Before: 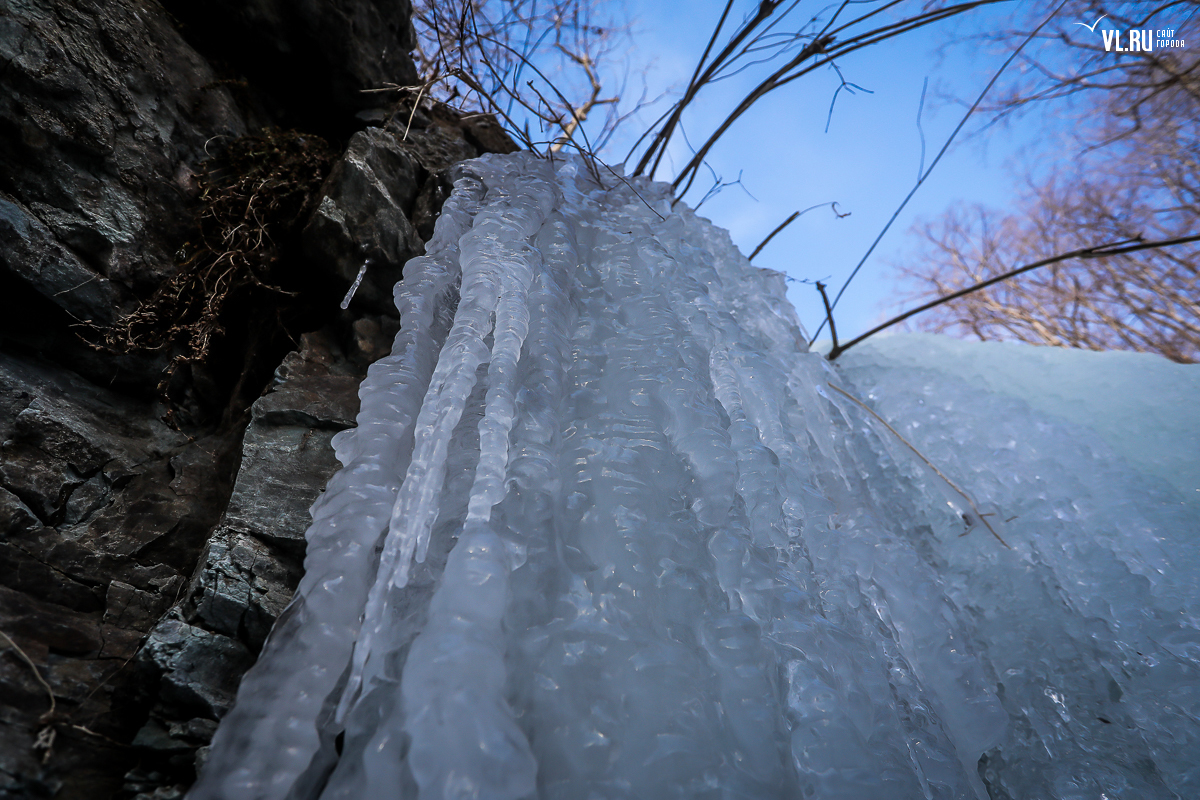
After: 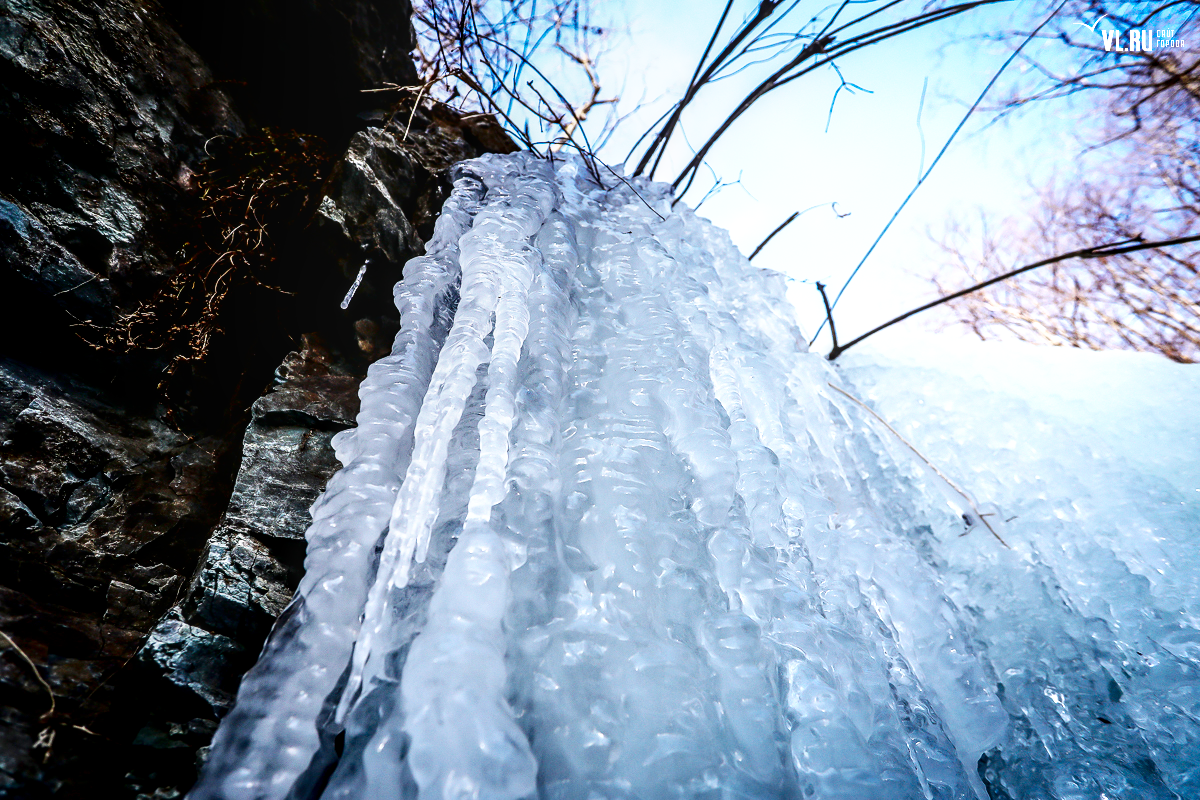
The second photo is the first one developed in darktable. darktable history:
local contrast: detail 130%
contrast brightness saturation: contrast 0.133, brightness -0.223, saturation 0.141
base curve: curves: ch0 [(0, 0) (0.007, 0.004) (0.027, 0.03) (0.046, 0.07) (0.207, 0.54) (0.442, 0.872) (0.673, 0.972) (1, 1)], preserve colors none
exposure: black level correction 0.001, exposure 0.499 EV, compensate exposure bias true, compensate highlight preservation false
